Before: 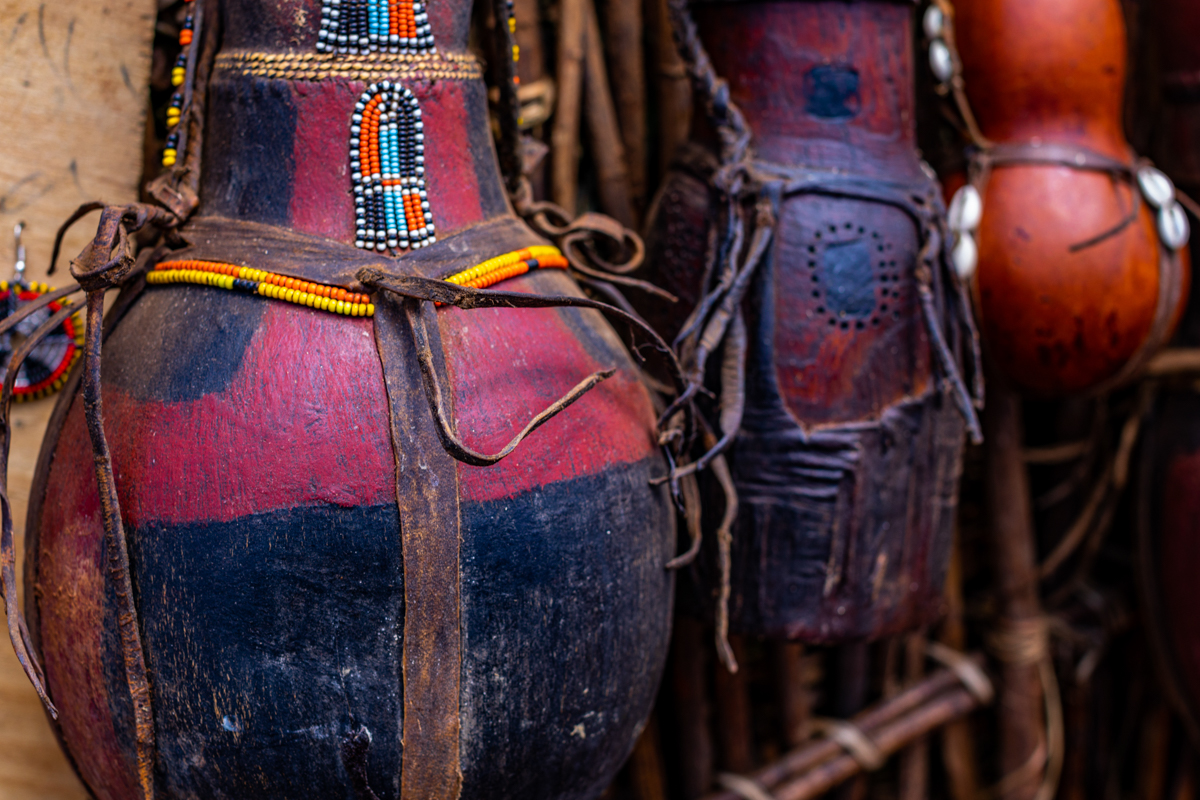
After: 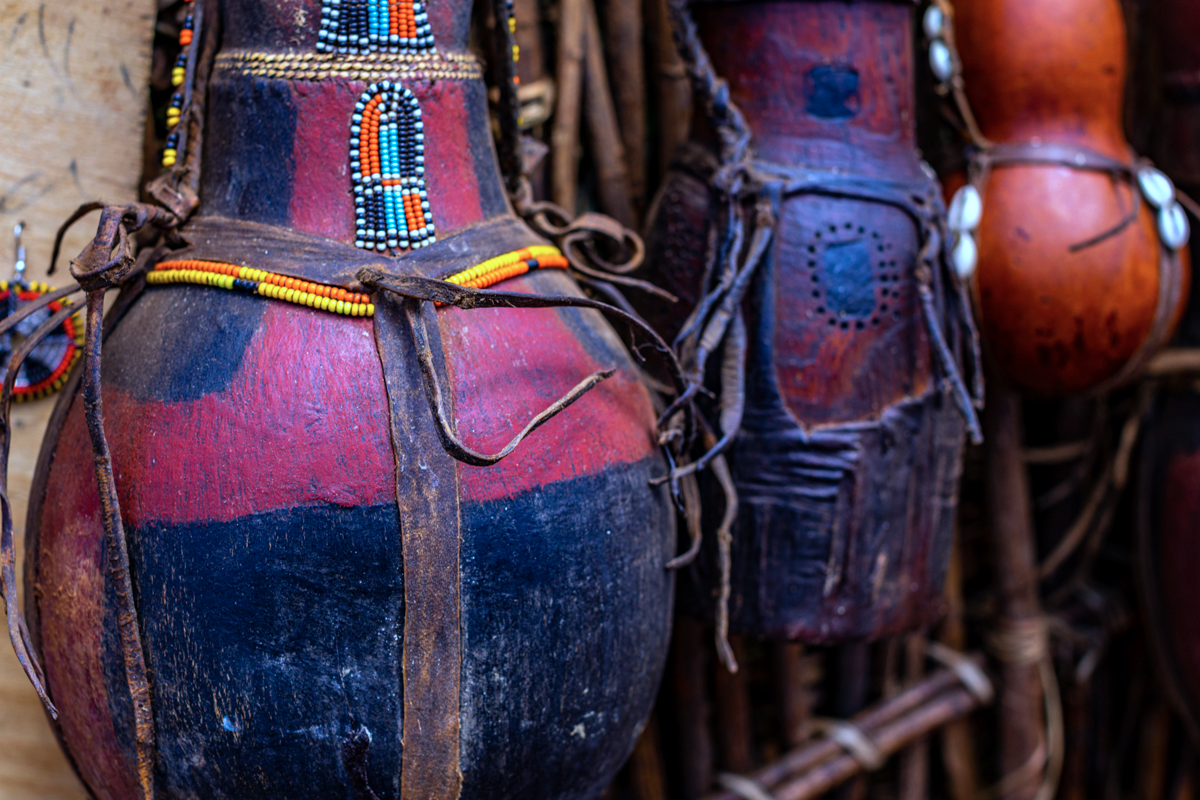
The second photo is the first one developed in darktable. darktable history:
exposure: exposure 0.2 EV, compensate highlight preservation false
color calibration: x 0.396, y 0.386, temperature 3669 K
